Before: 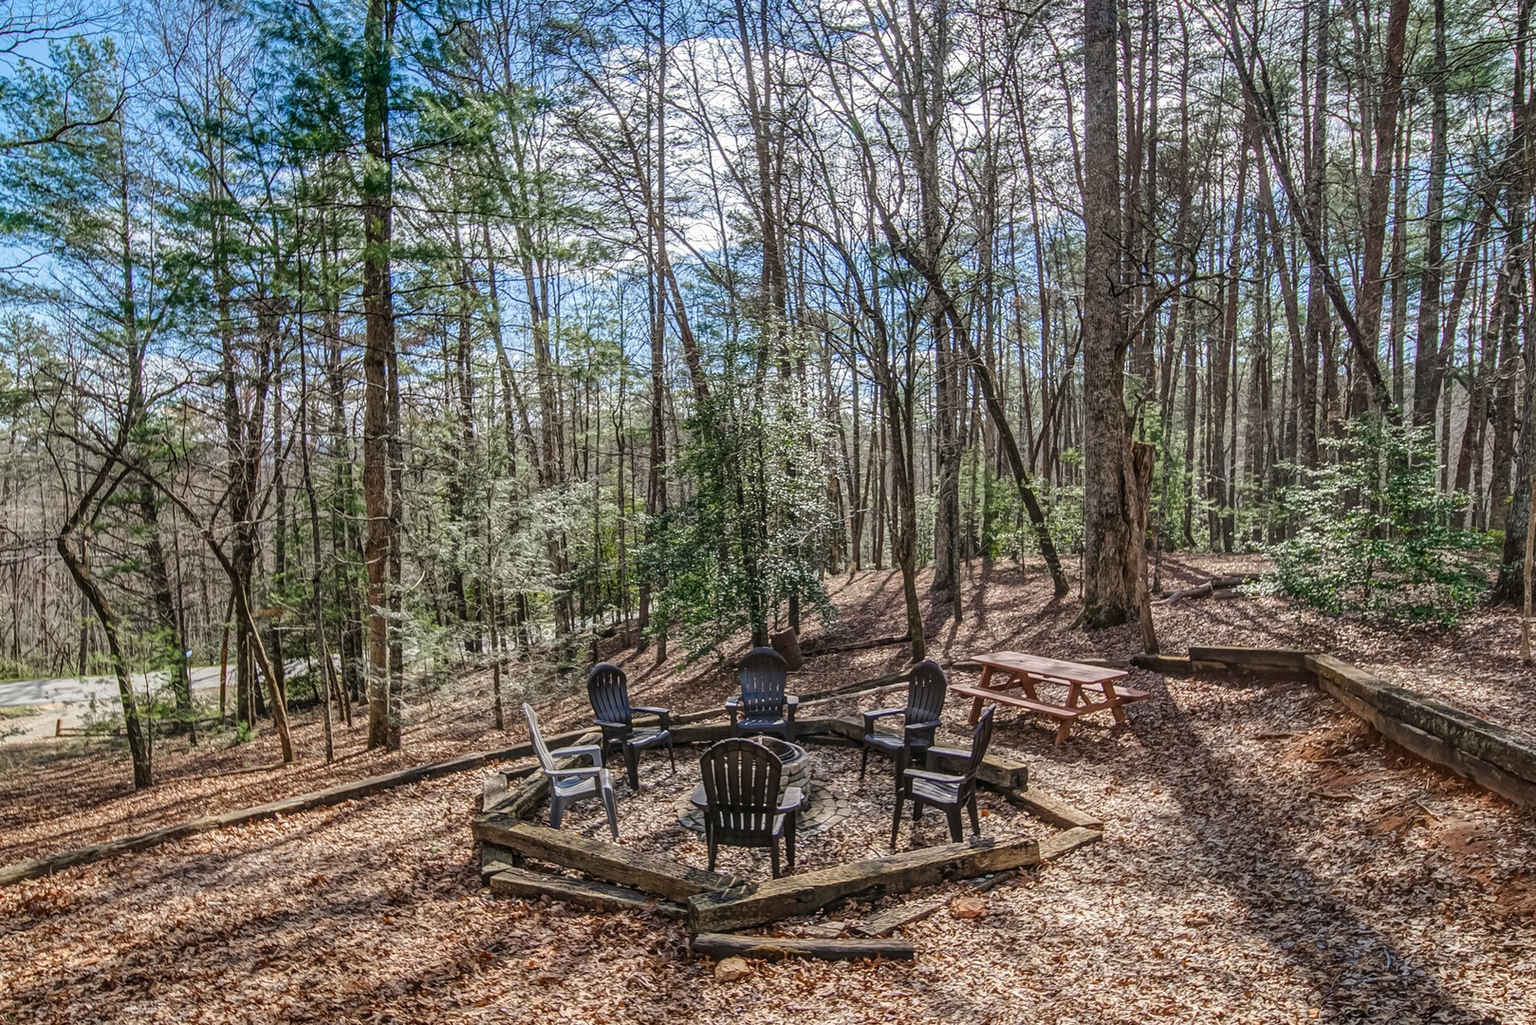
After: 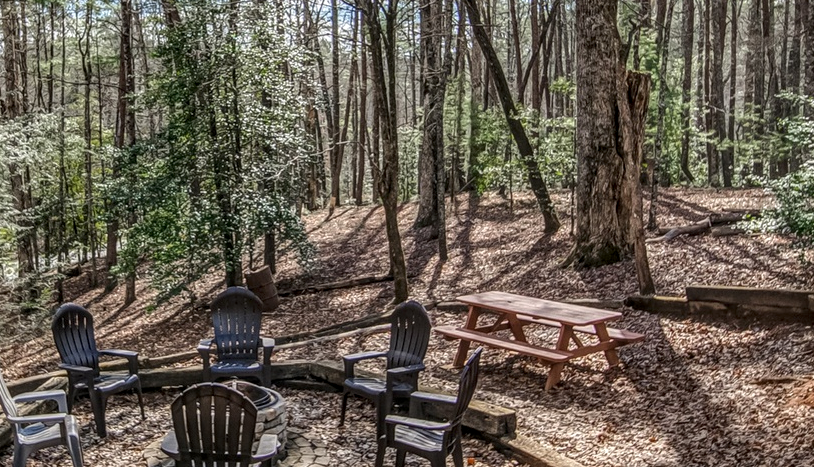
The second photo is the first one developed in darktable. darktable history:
local contrast: detail 130%
crop: left 35.03%, top 36.625%, right 14.663%, bottom 20.057%
